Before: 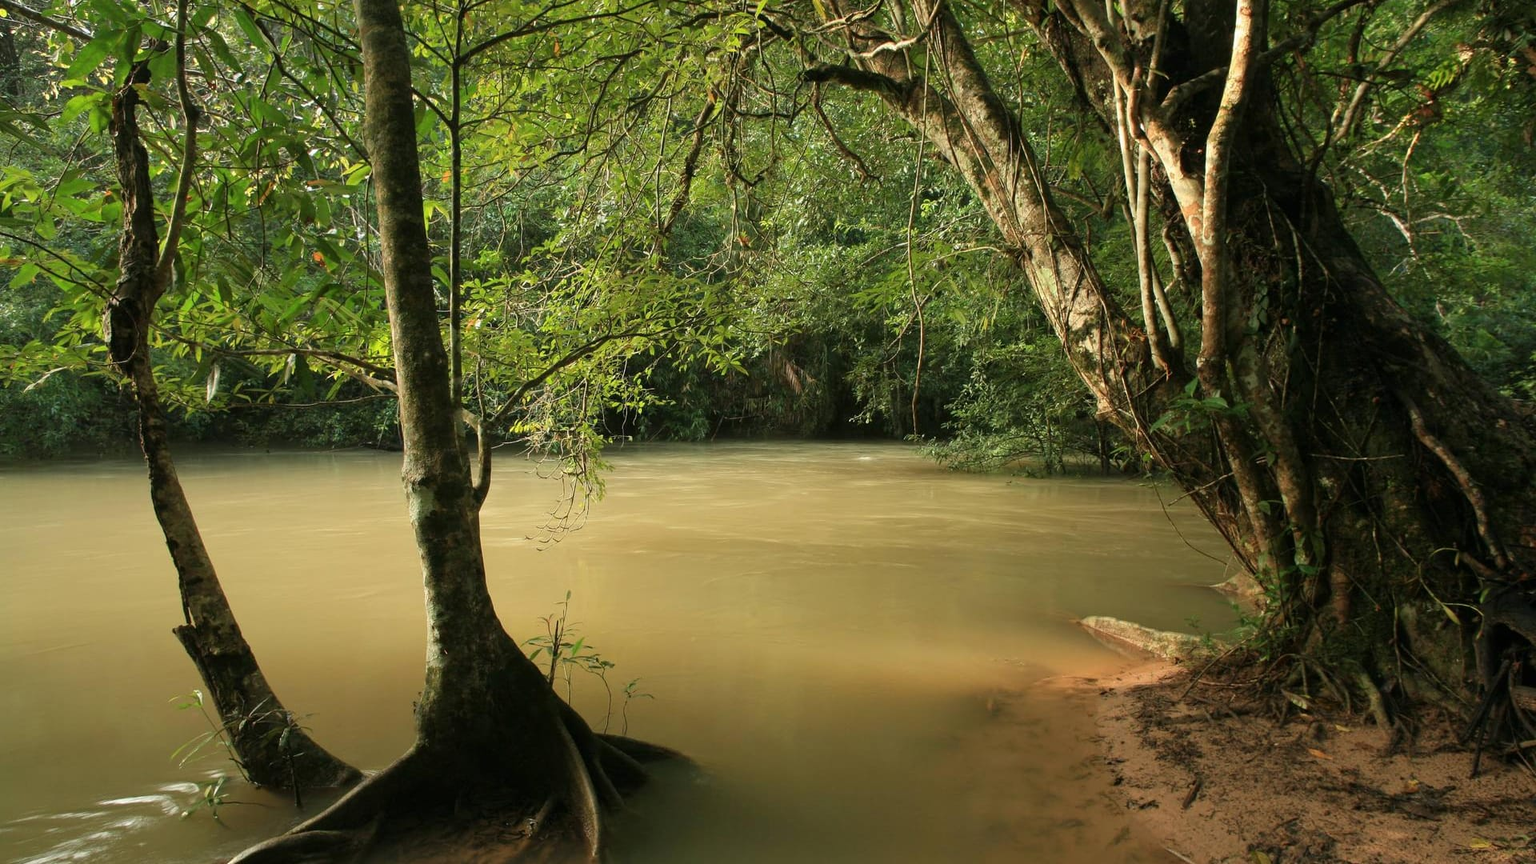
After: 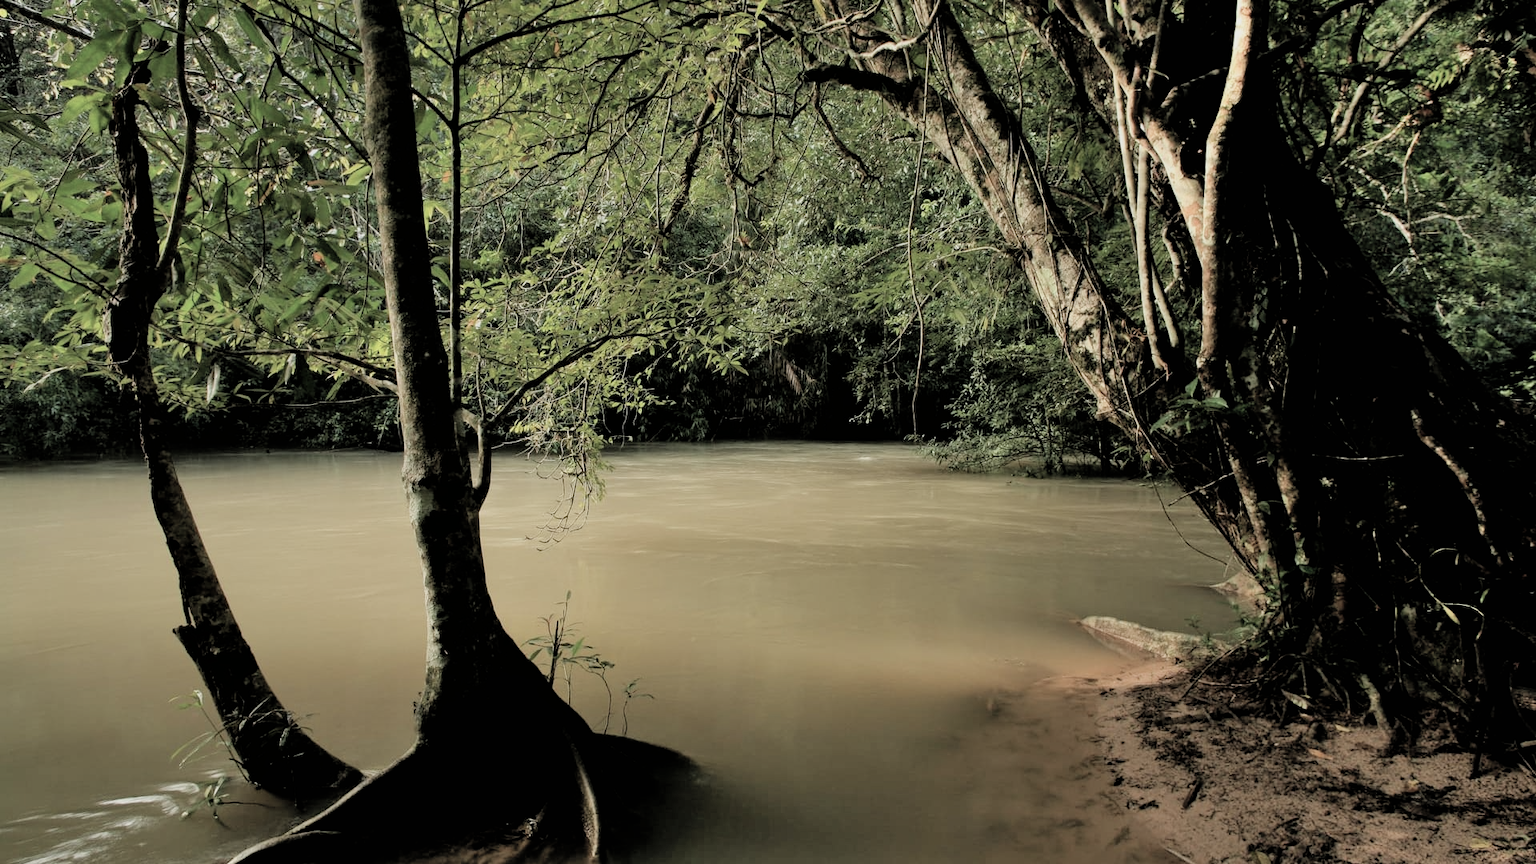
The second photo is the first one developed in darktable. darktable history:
color correction: saturation 0.57
shadows and highlights: shadows 43.71, white point adjustment -1.46, soften with gaussian
filmic rgb: black relative exposure -3.86 EV, white relative exposure 3.48 EV, hardness 2.63, contrast 1.103
